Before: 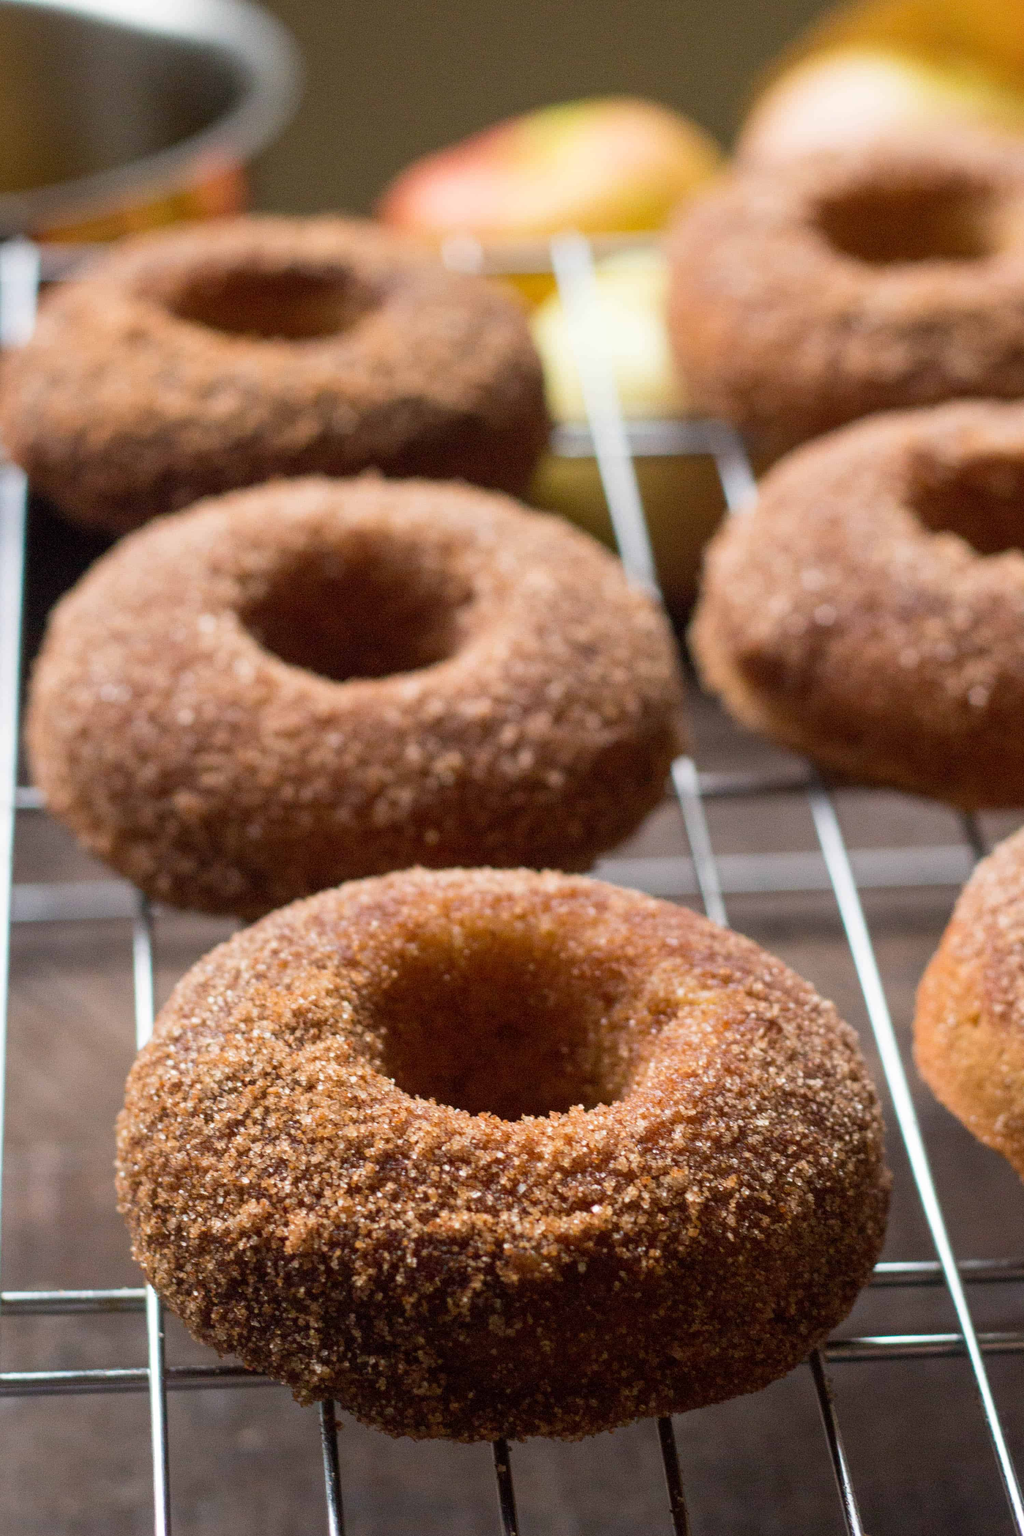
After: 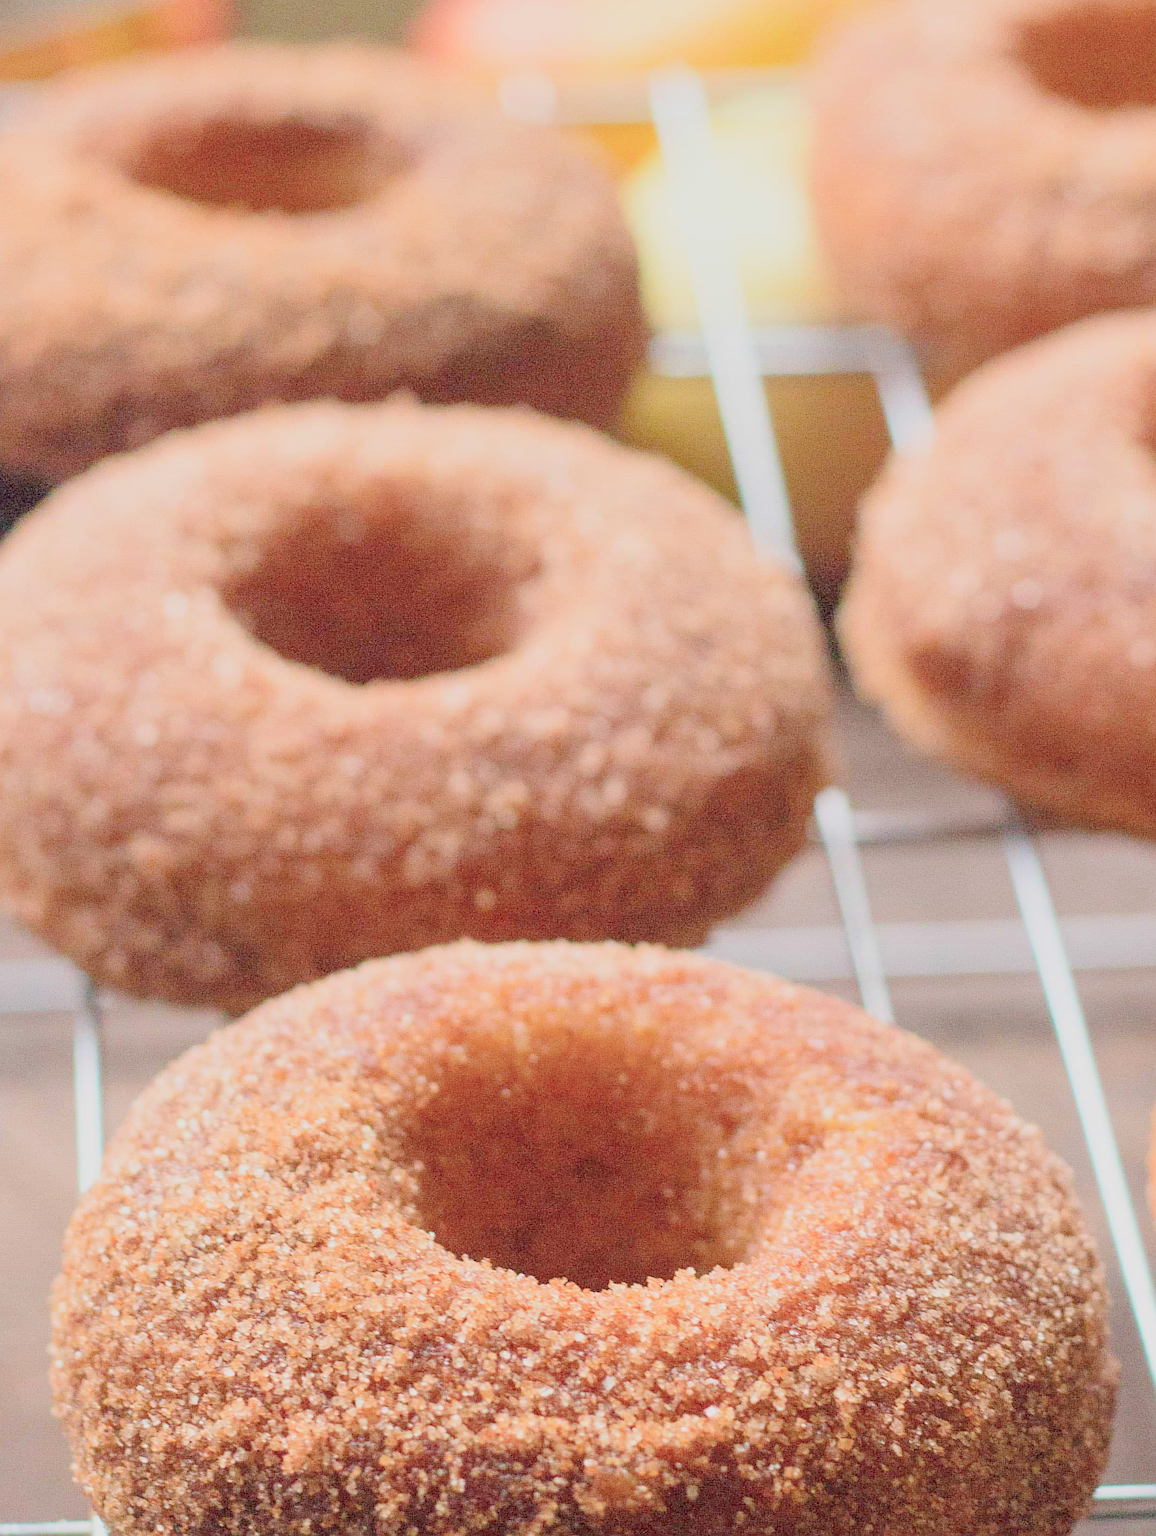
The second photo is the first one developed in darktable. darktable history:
exposure: black level correction 0, exposure 1.687 EV, compensate exposure bias true, compensate highlight preservation false
sharpen: on, module defaults
crop: left 7.792%, top 11.999%, right 10.19%, bottom 15.389%
contrast brightness saturation: contrast 0.205, brightness 0.158, saturation 0.22
filmic rgb: black relative exposure -13.94 EV, white relative exposure 7.94 EV, hardness 3.74, latitude 50.01%, contrast 0.502
